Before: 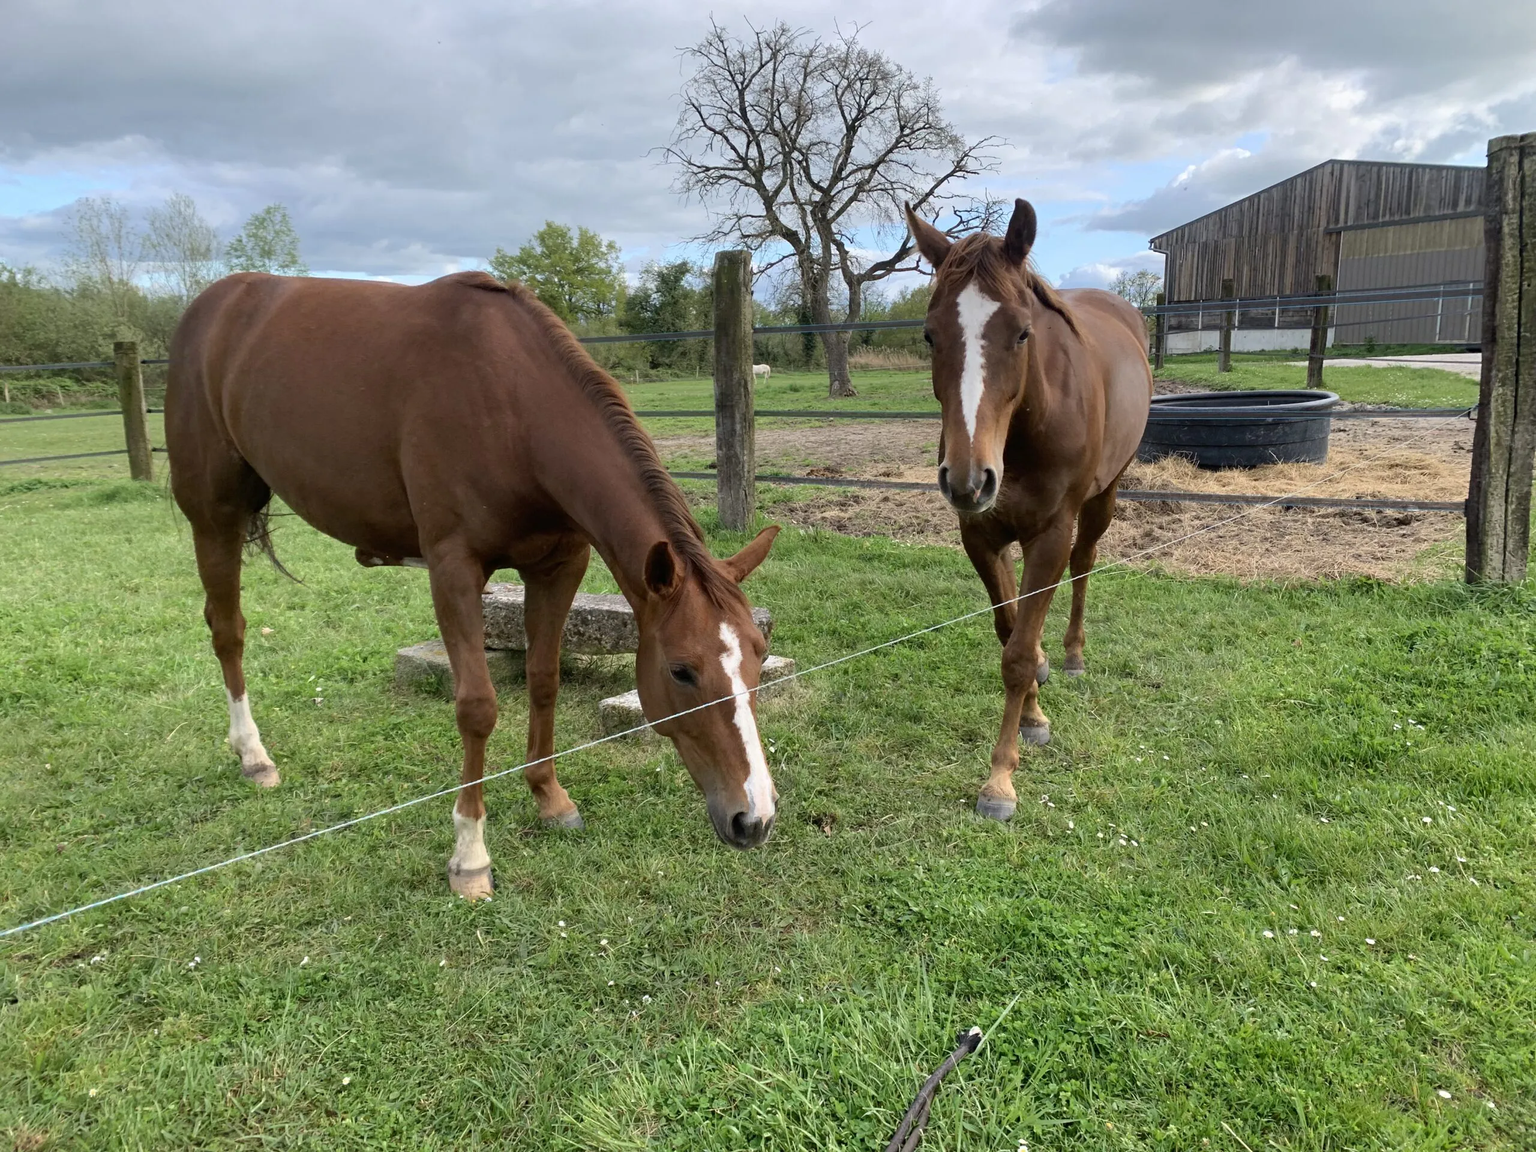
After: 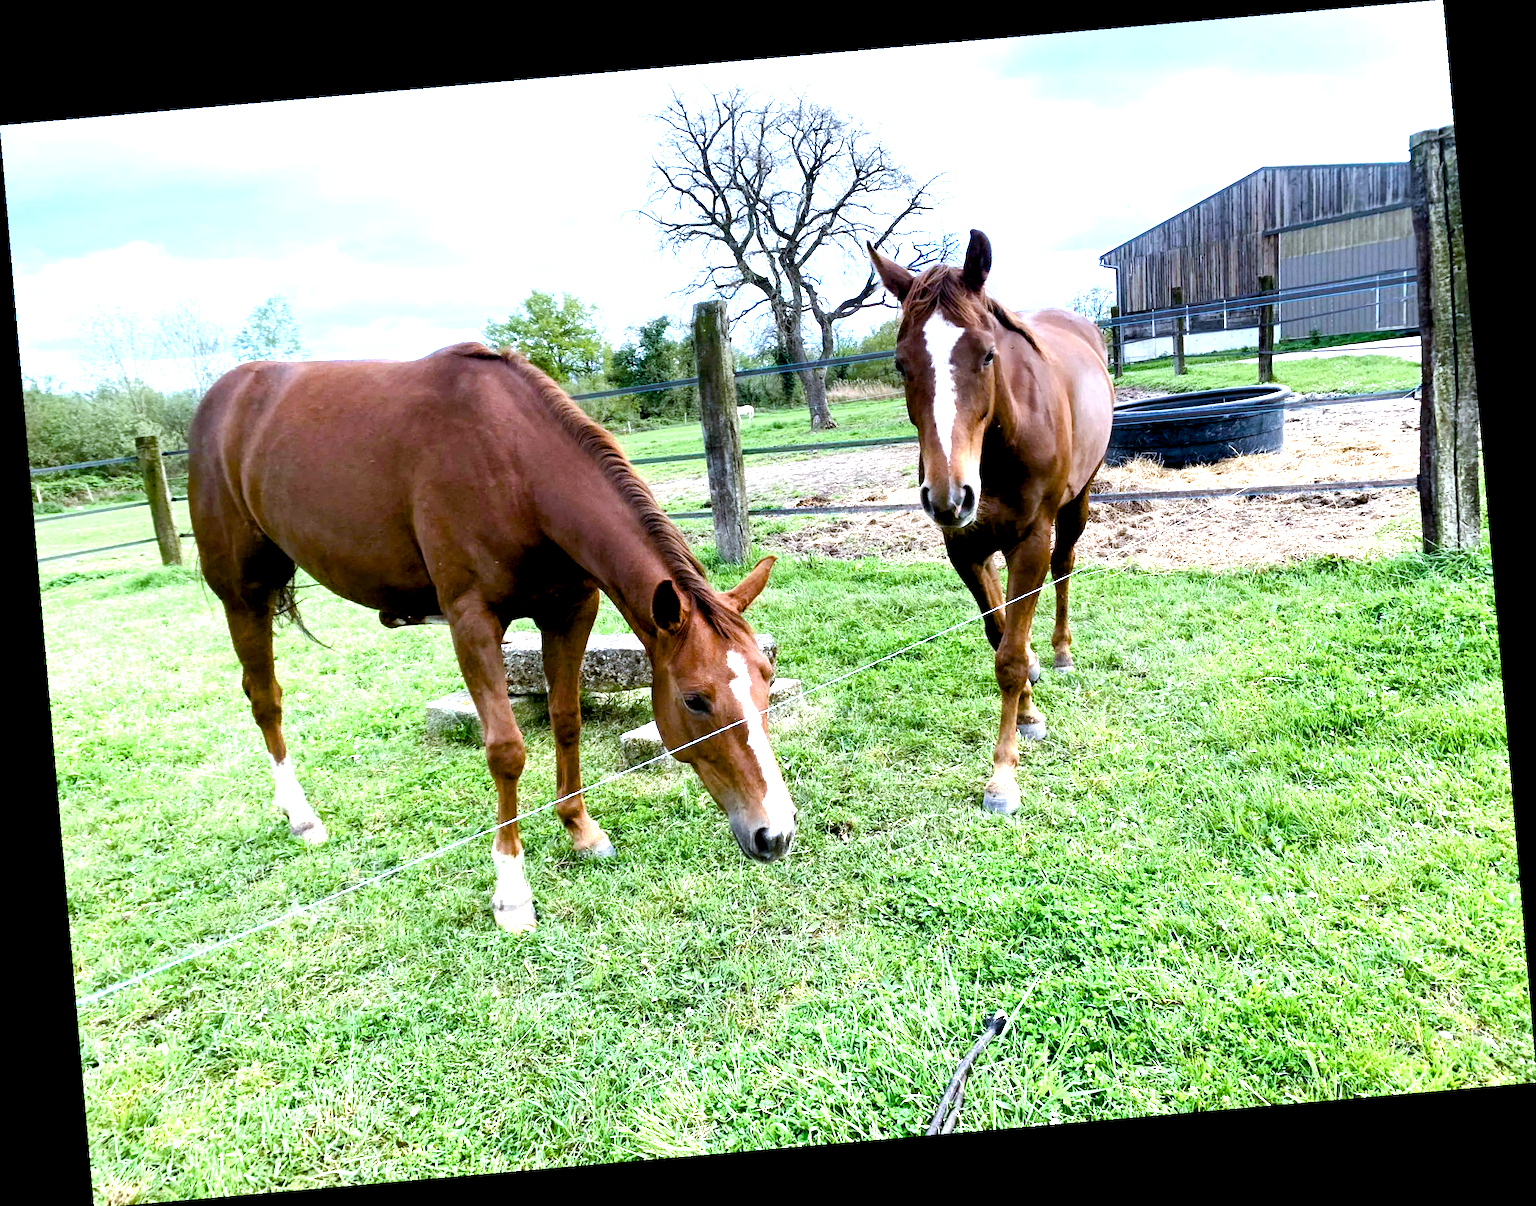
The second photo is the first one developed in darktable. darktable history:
local contrast: mode bilateral grid, contrast 10, coarseness 25, detail 115%, midtone range 0.2
exposure: black level correction -0.002, exposure 1.115 EV, compensate highlight preservation false
white balance: red 0.948, green 1.02, blue 1.176
rotate and perspective: rotation -4.98°, automatic cropping off
graduated density: rotation -0.352°, offset 57.64
tone equalizer: -8 EV -0.75 EV, -7 EV -0.7 EV, -6 EV -0.6 EV, -5 EV -0.4 EV, -3 EV 0.4 EV, -2 EV 0.6 EV, -1 EV 0.7 EV, +0 EV 0.75 EV, edges refinement/feathering 500, mask exposure compensation -1.57 EV, preserve details no
color balance rgb: shadows lift › luminance -9.41%, highlights gain › luminance 17.6%, global offset › luminance -1.45%, perceptual saturation grading › highlights -17.77%, perceptual saturation grading › mid-tones 33.1%, perceptual saturation grading › shadows 50.52%, global vibrance 24.22%
